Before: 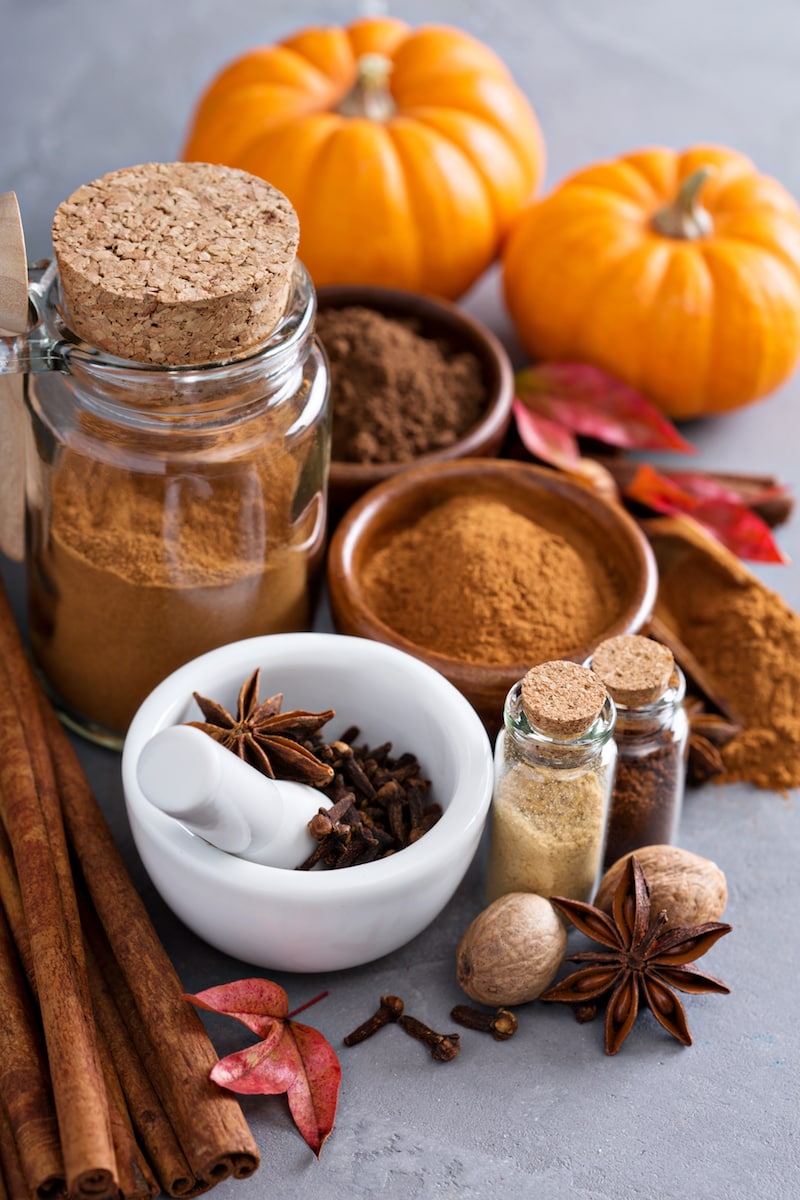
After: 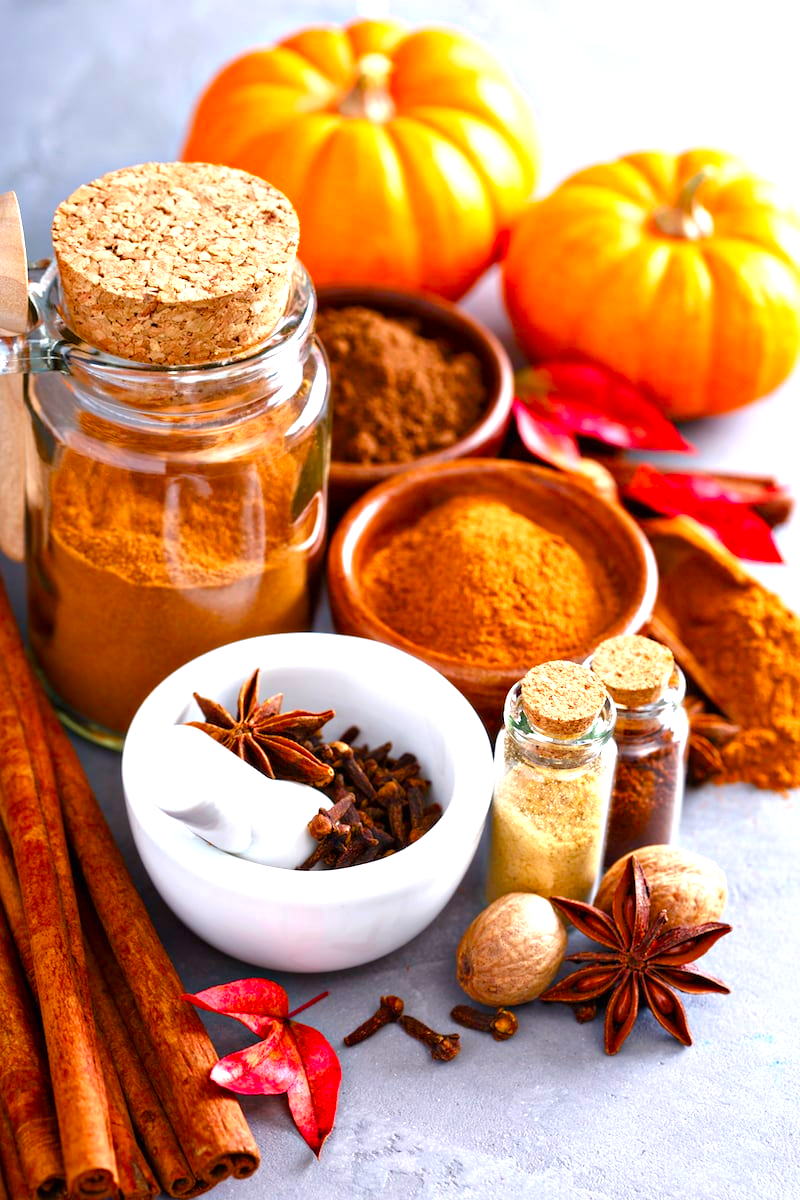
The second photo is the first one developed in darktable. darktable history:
contrast brightness saturation: brightness -0.023, saturation 0.358
color balance rgb: perceptual saturation grading › global saturation 27.437%, perceptual saturation grading › highlights -28.958%, perceptual saturation grading › mid-tones 15.339%, perceptual saturation grading › shadows 32.755%
exposure: black level correction 0, exposure 1.03 EV, compensate highlight preservation false
shadows and highlights: shadows 25.92, highlights -25.54
